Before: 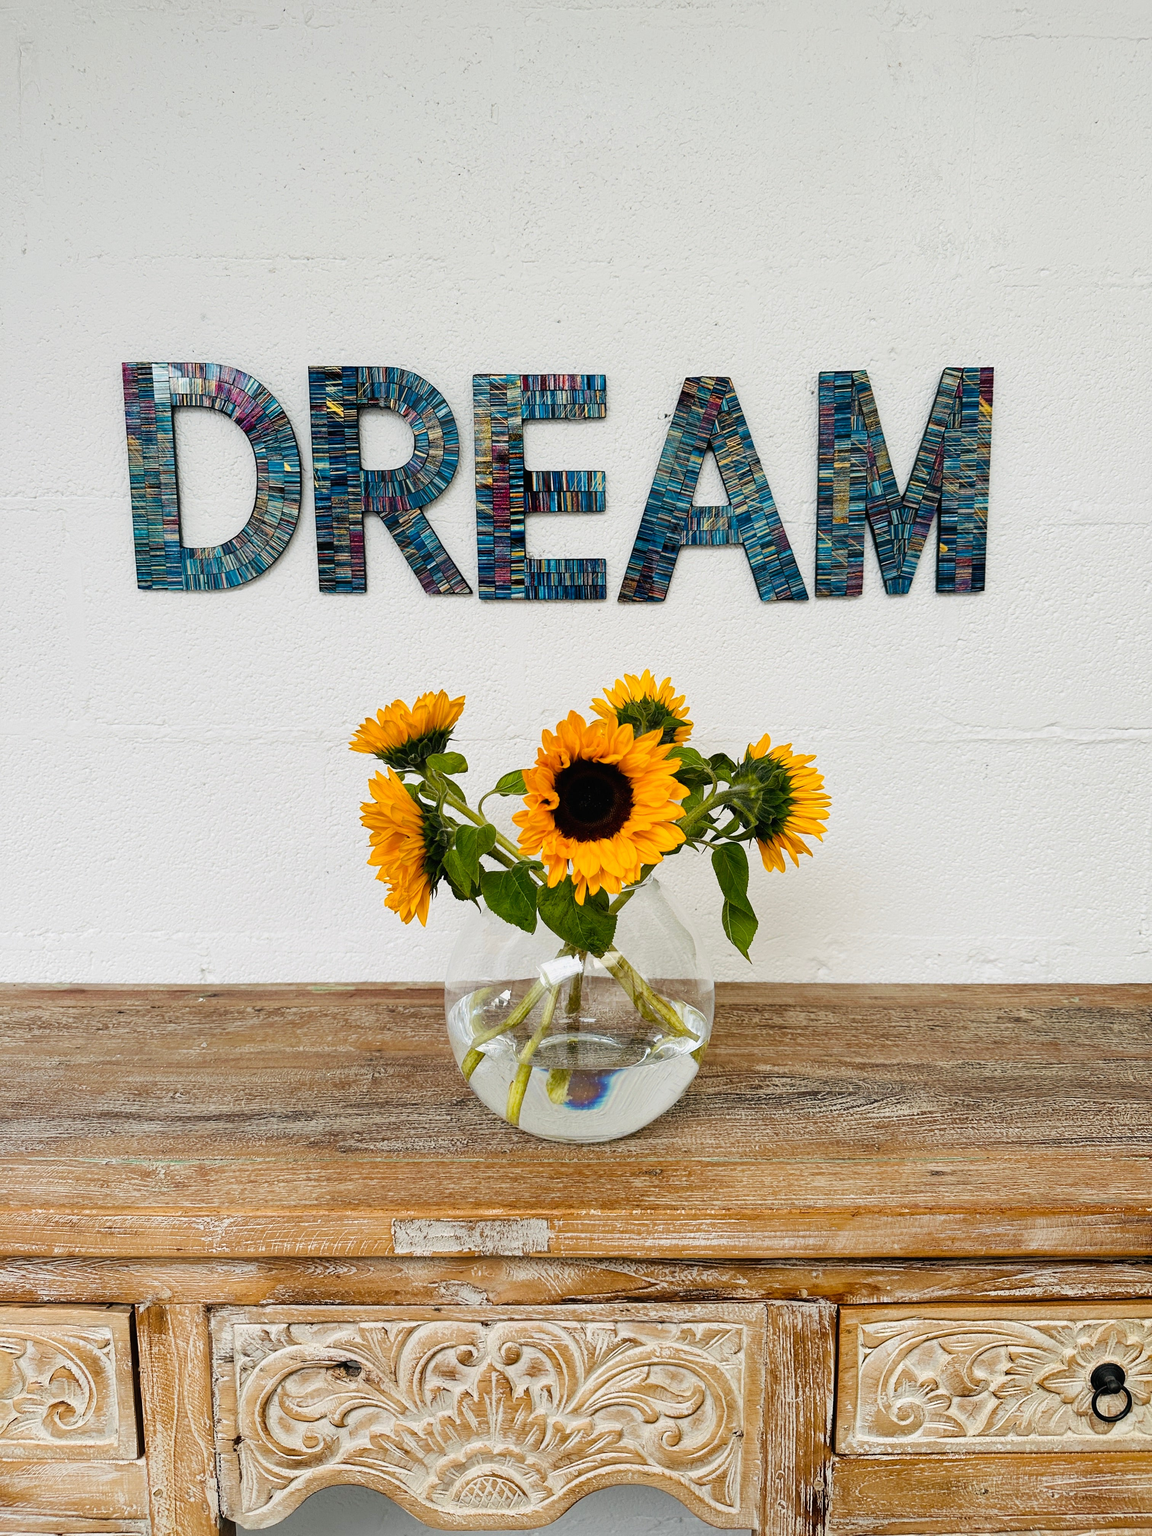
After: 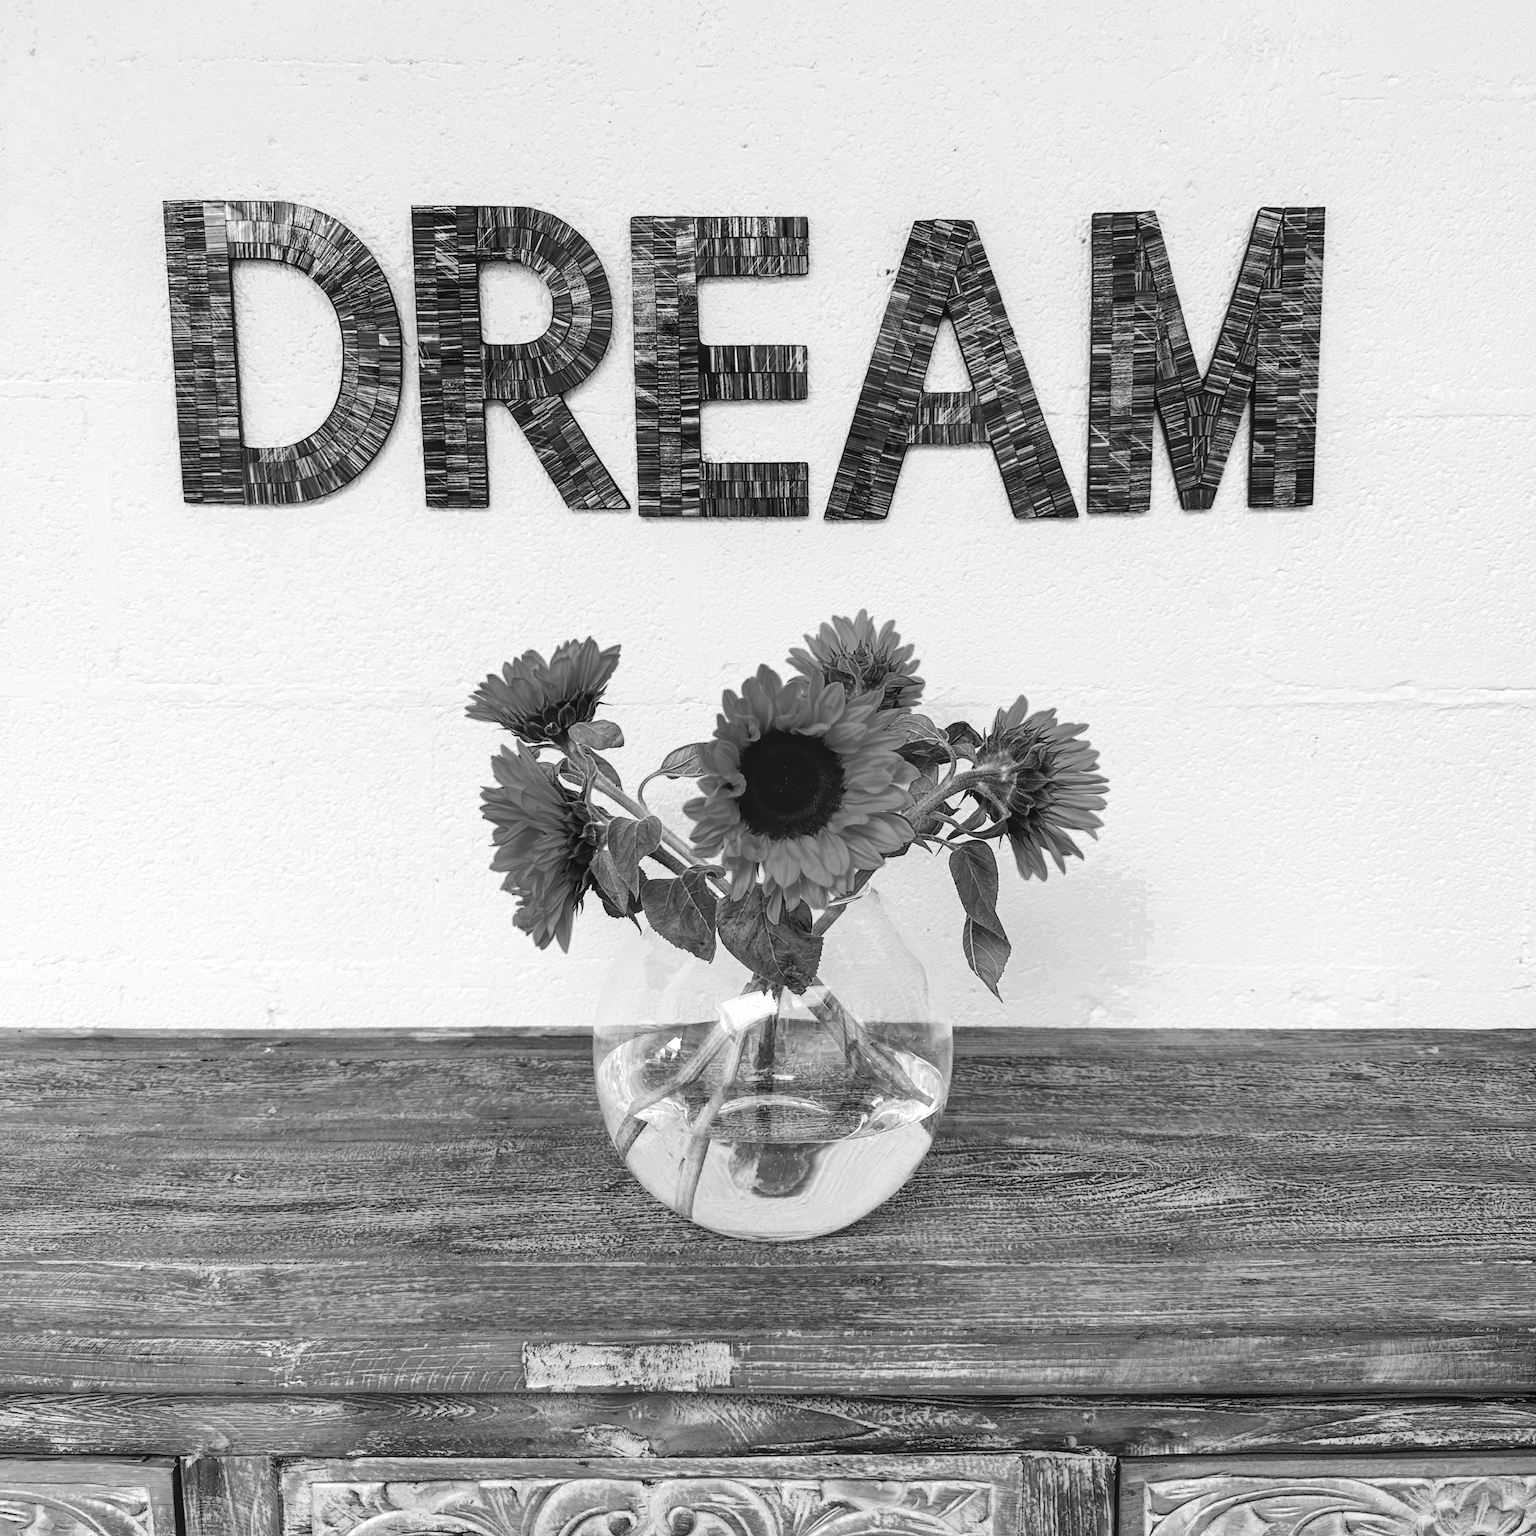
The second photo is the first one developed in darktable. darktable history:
white balance: red 1.009, blue 1.027
contrast brightness saturation: contrast 0.2, brightness 0.16, saturation 0.22
crop: top 13.819%, bottom 11.169%
local contrast: on, module defaults
color zones: curves: ch0 [(0.002, 0.589) (0.107, 0.484) (0.146, 0.249) (0.217, 0.352) (0.309, 0.525) (0.39, 0.404) (0.455, 0.169) (0.597, 0.055) (0.724, 0.212) (0.775, 0.691) (0.869, 0.571) (1, 0.587)]; ch1 [(0, 0) (0.143, 0) (0.286, 0) (0.429, 0) (0.571, 0) (0.714, 0) (0.857, 0)]
contrast equalizer: octaves 7, y [[0.6 ×6], [0.55 ×6], [0 ×6], [0 ×6], [0 ×6]], mix -0.2
tone equalizer: on, module defaults
